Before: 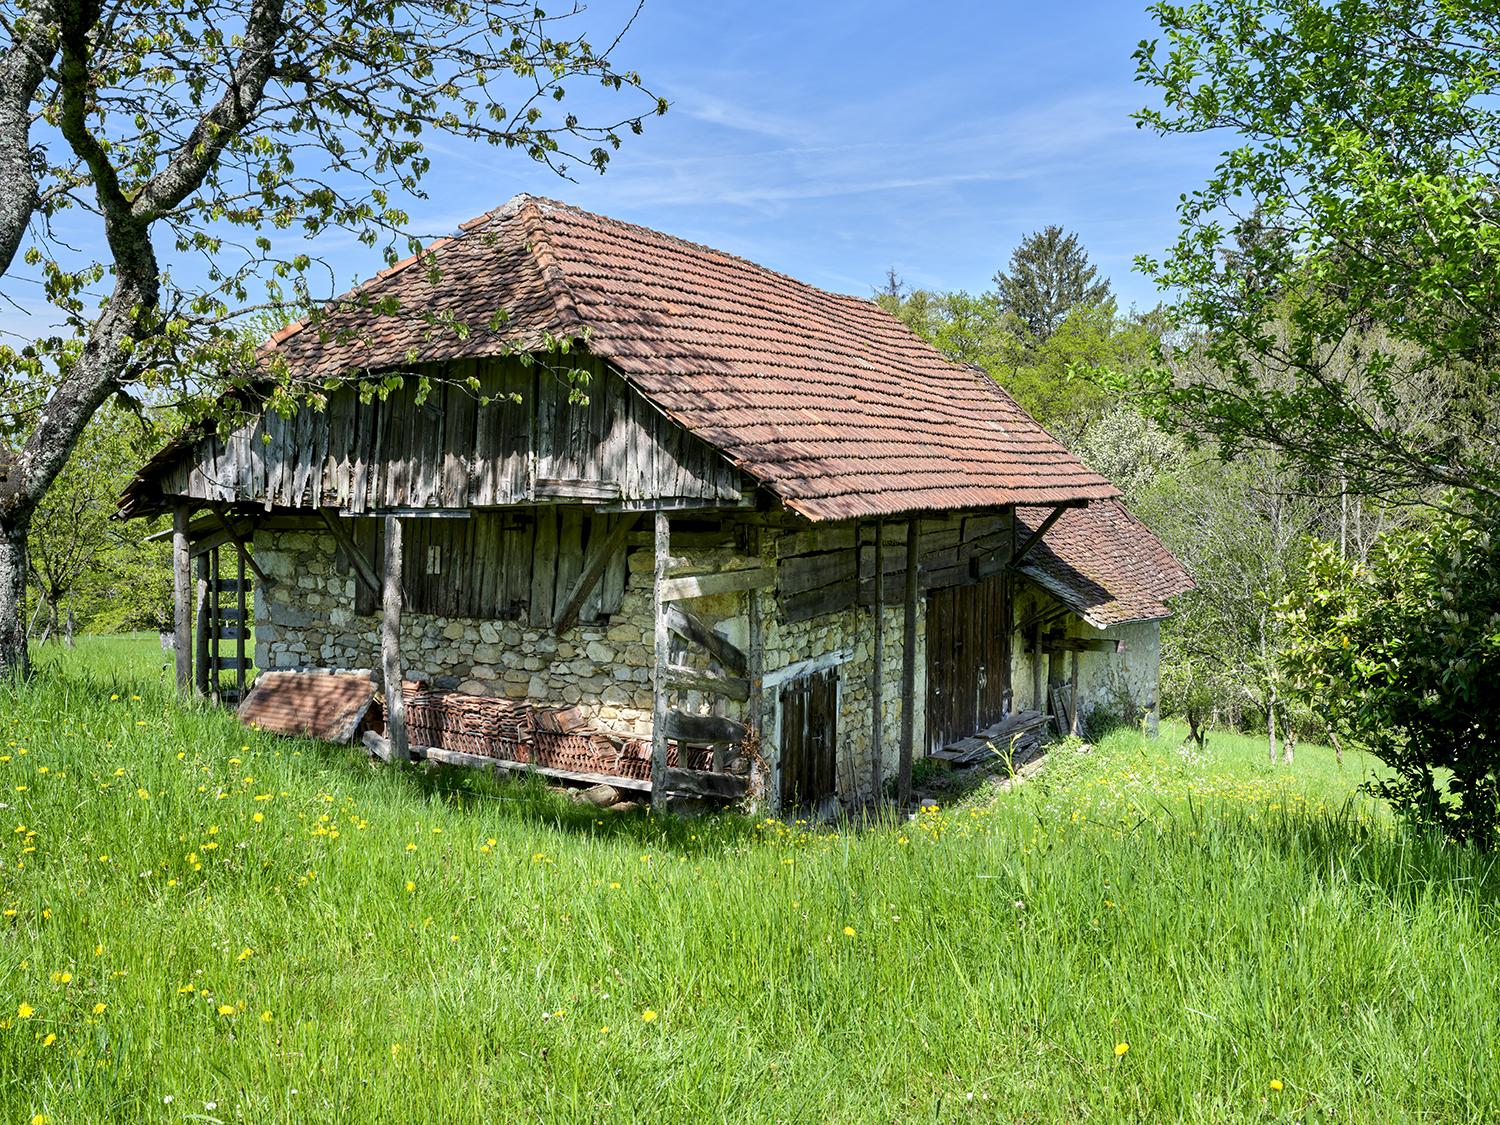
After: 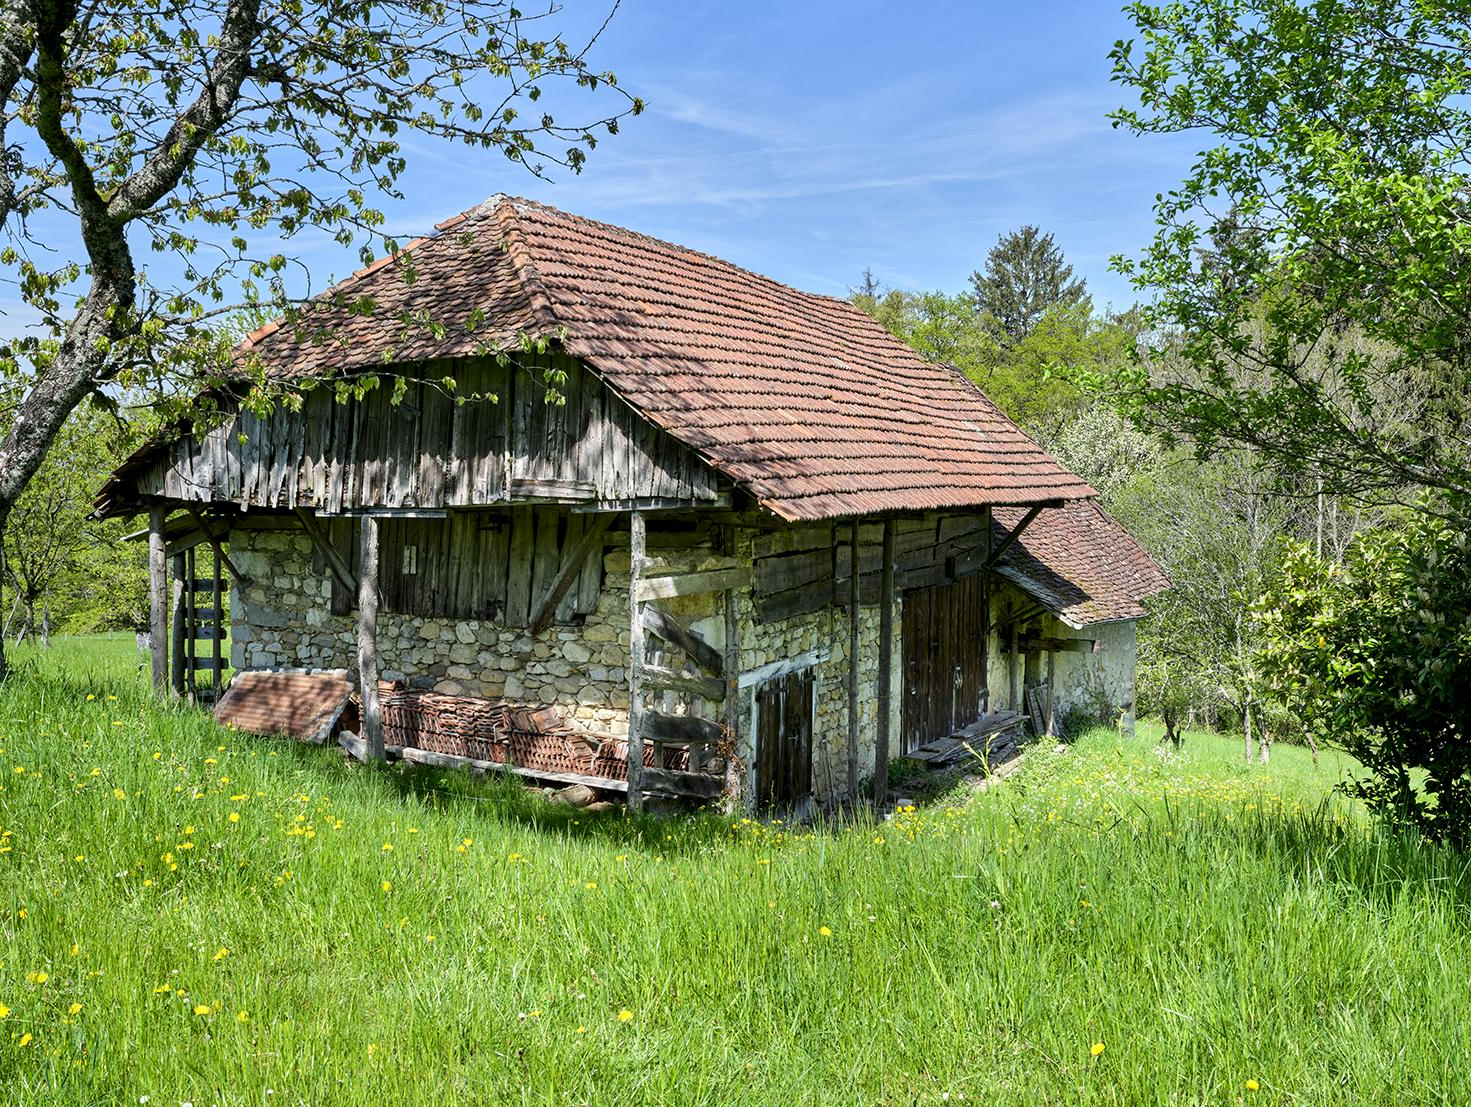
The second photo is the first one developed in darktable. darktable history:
crop: left 1.635%, right 0.274%, bottom 1.569%
